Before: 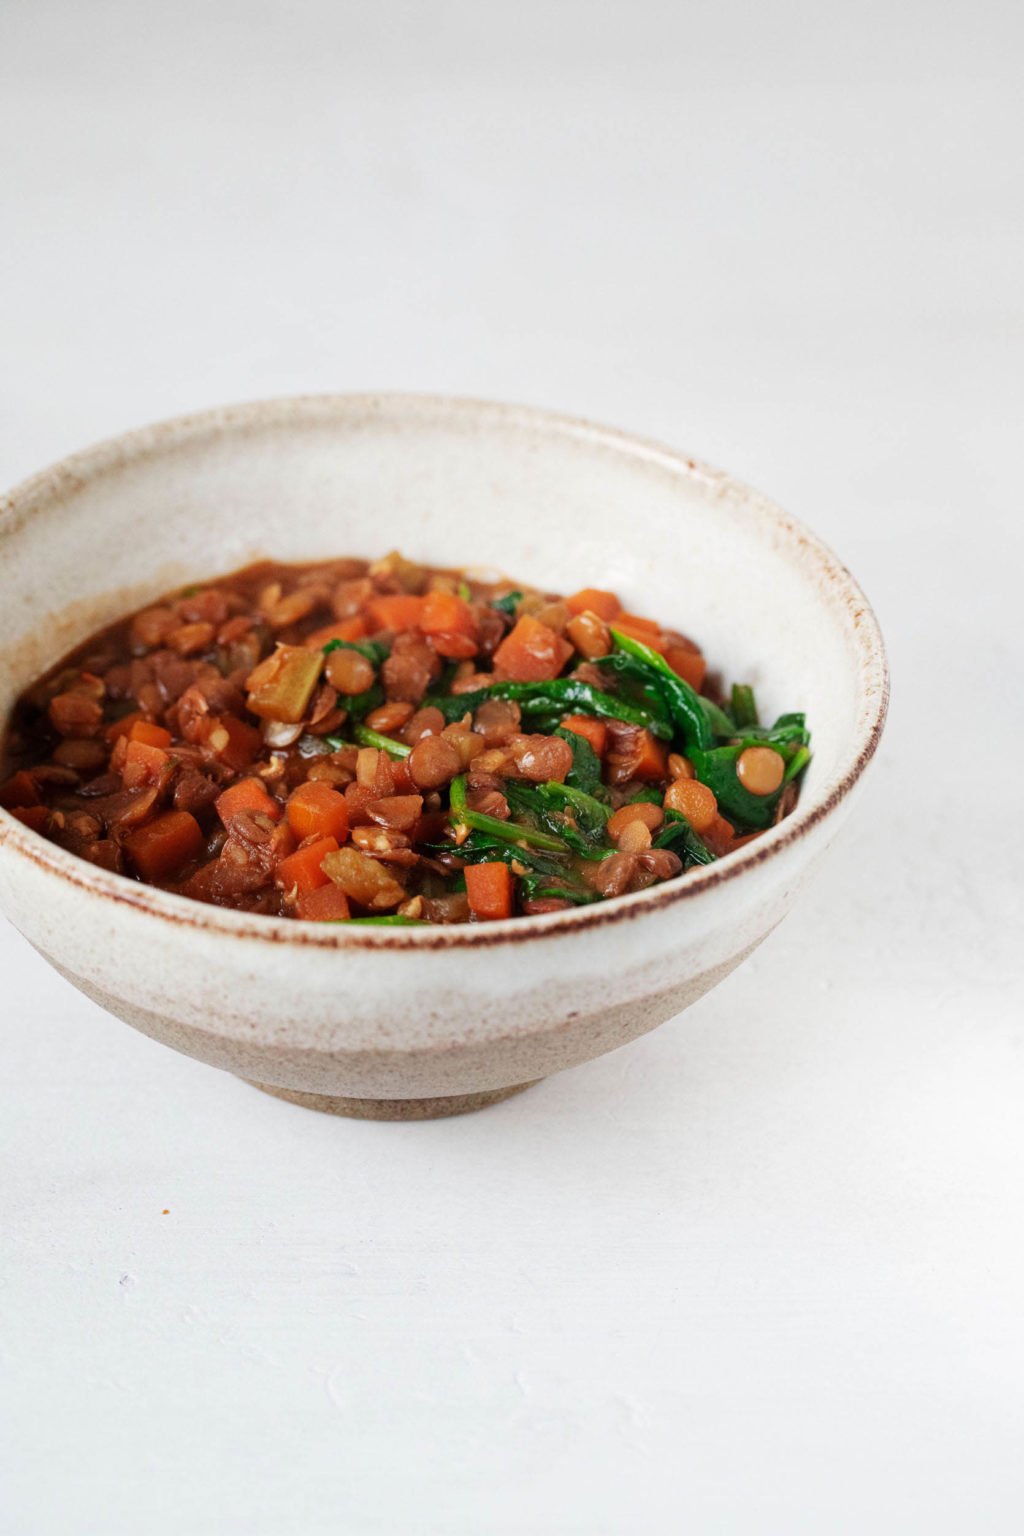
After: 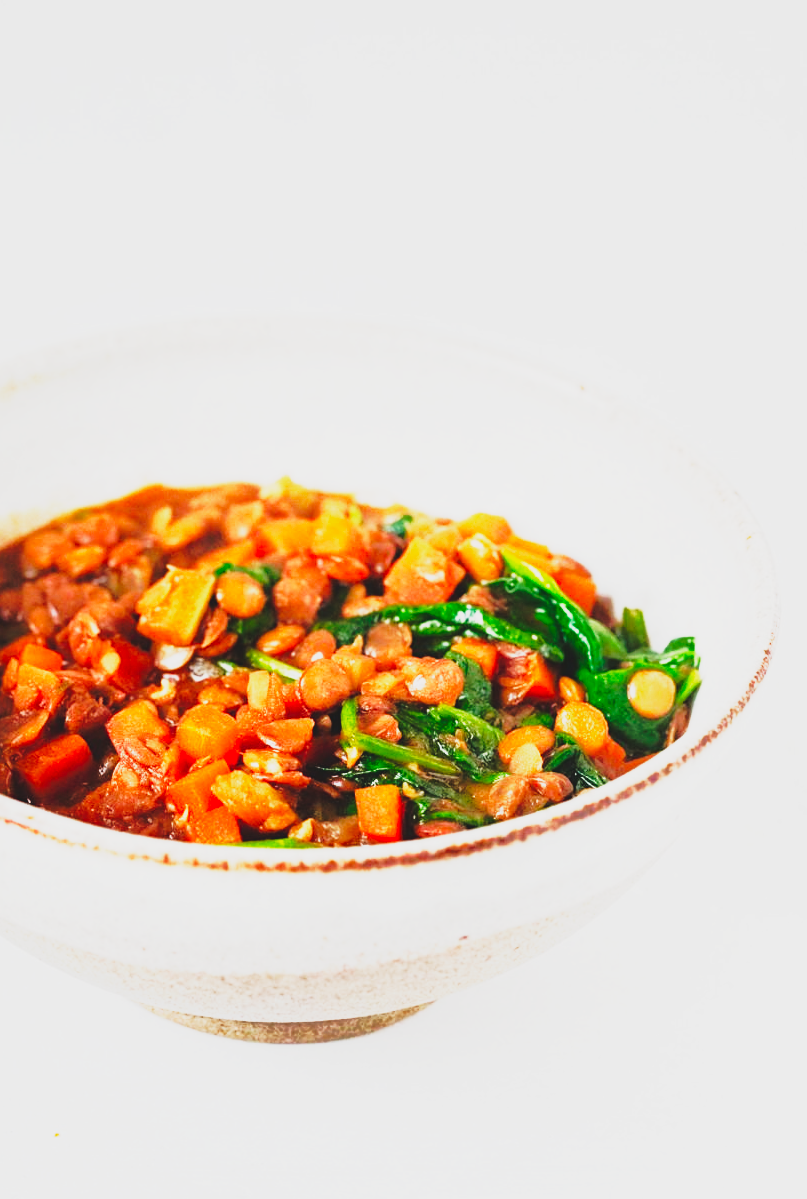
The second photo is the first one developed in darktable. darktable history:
crop and rotate: left 10.67%, top 5.07%, right 10.466%, bottom 16.869%
sharpen: amount 0.208
shadows and highlights: on, module defaults
base curve: curves: ch0 [(0, 0) (0.026, 0.03) (0.109, 0.232) (0.351, 0.748) (0.669, 0.968) (1, 1)], exposure shift 0.01, preserve colors none
contrast brightness saturation: contrast -0.099, brightness 0.042, saturation 0.081
tone equalizer: -8 EV -1.1 EV, -7 EV -1.04 EV, -6 EV -0.888 EV, -5 EV -0.611 EV, -3 EV 0.594 EV, -2 EV 0.894 EV, -1 EV 1.01 EV, +0 EV 1.06 EV
